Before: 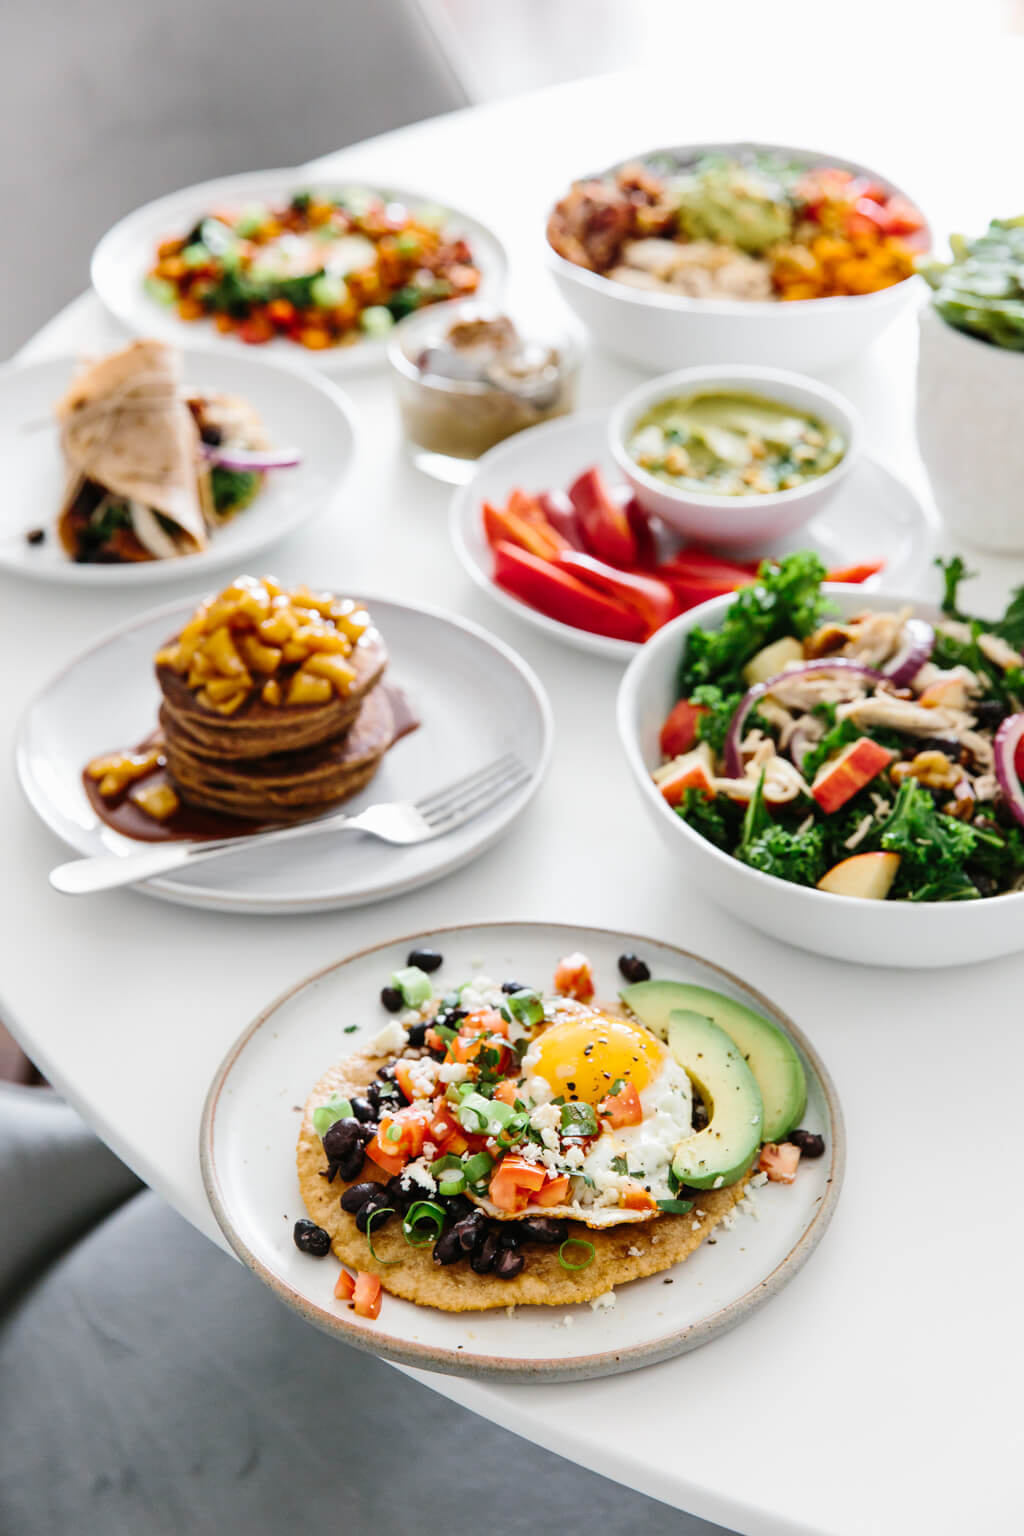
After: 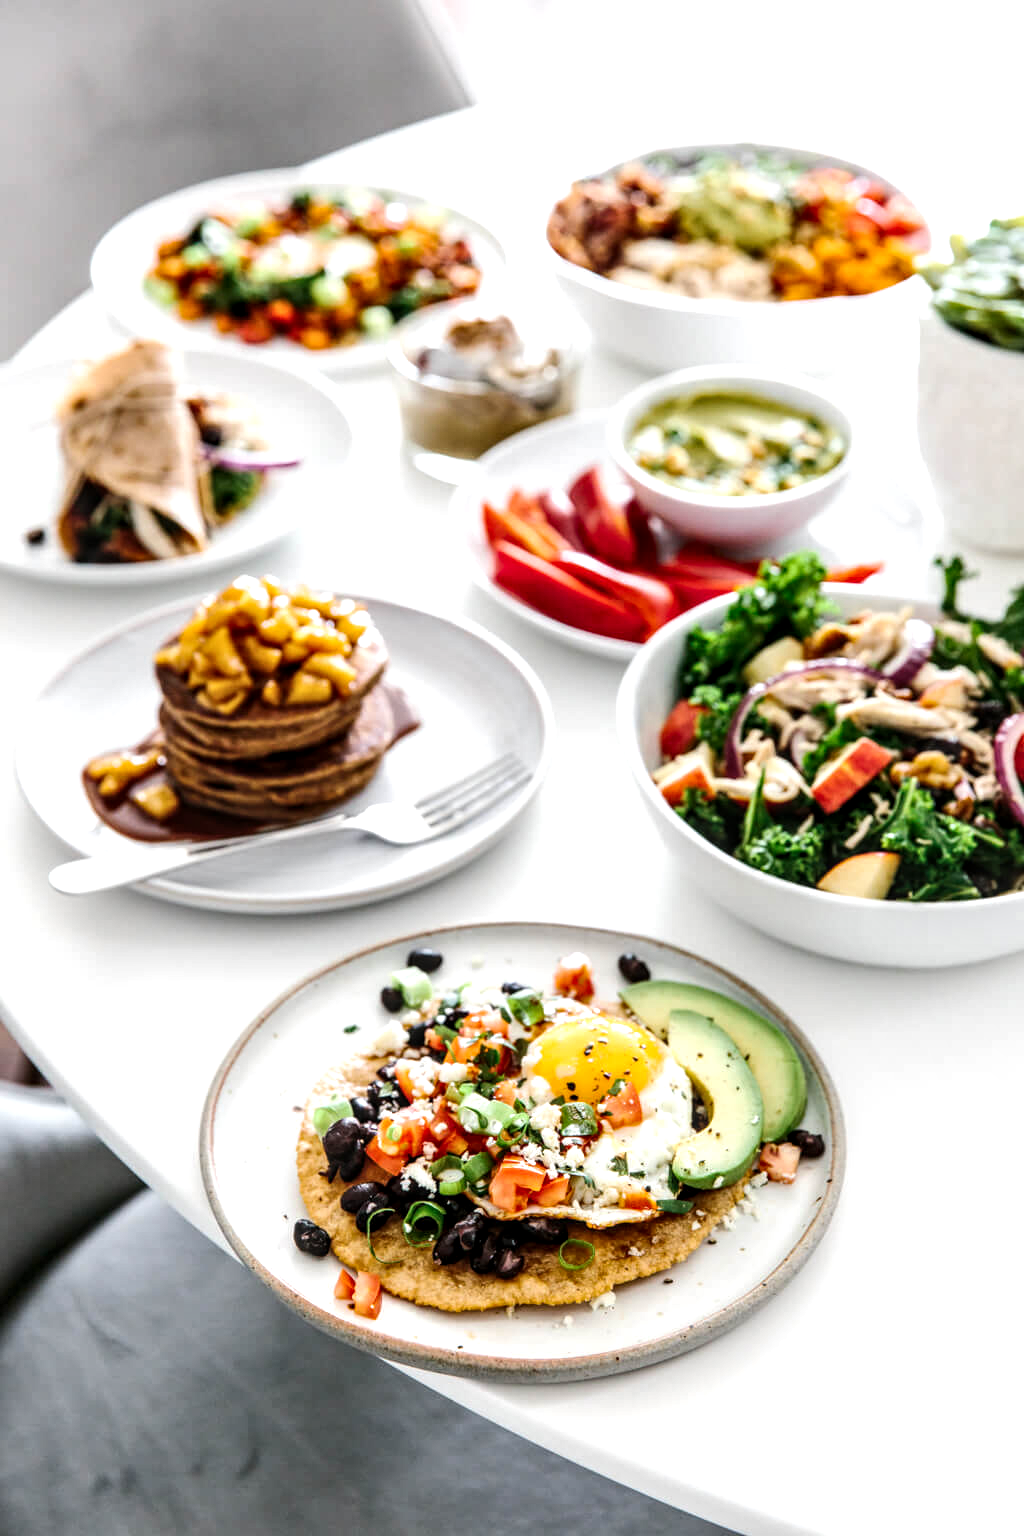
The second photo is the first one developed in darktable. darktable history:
local contrast: detail 142%
tone equalizer: -8 EV -0.417 EV, -7 EV -0.389 EV, -6 EV -0.333 EV, -5 EV -0.222 EV, -3 EV 0.222 EV, -2 EV 0.333 EV, -1 EV 0.389 EV, +0 EV 0.417 EV, edges refinement/feathering 500, mask exposure compensation -1.57 EV, preserve details no
